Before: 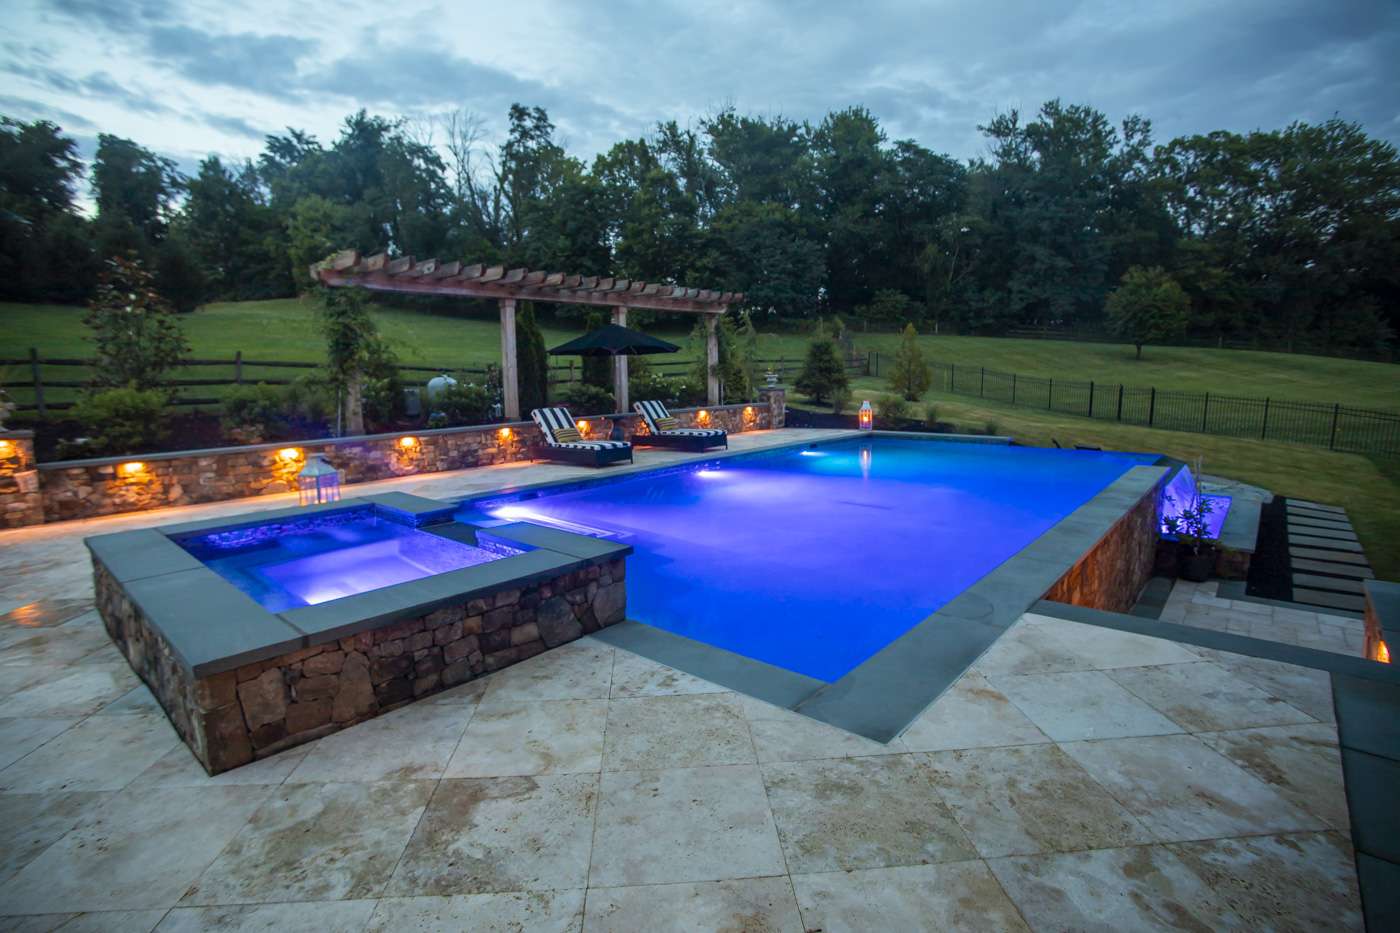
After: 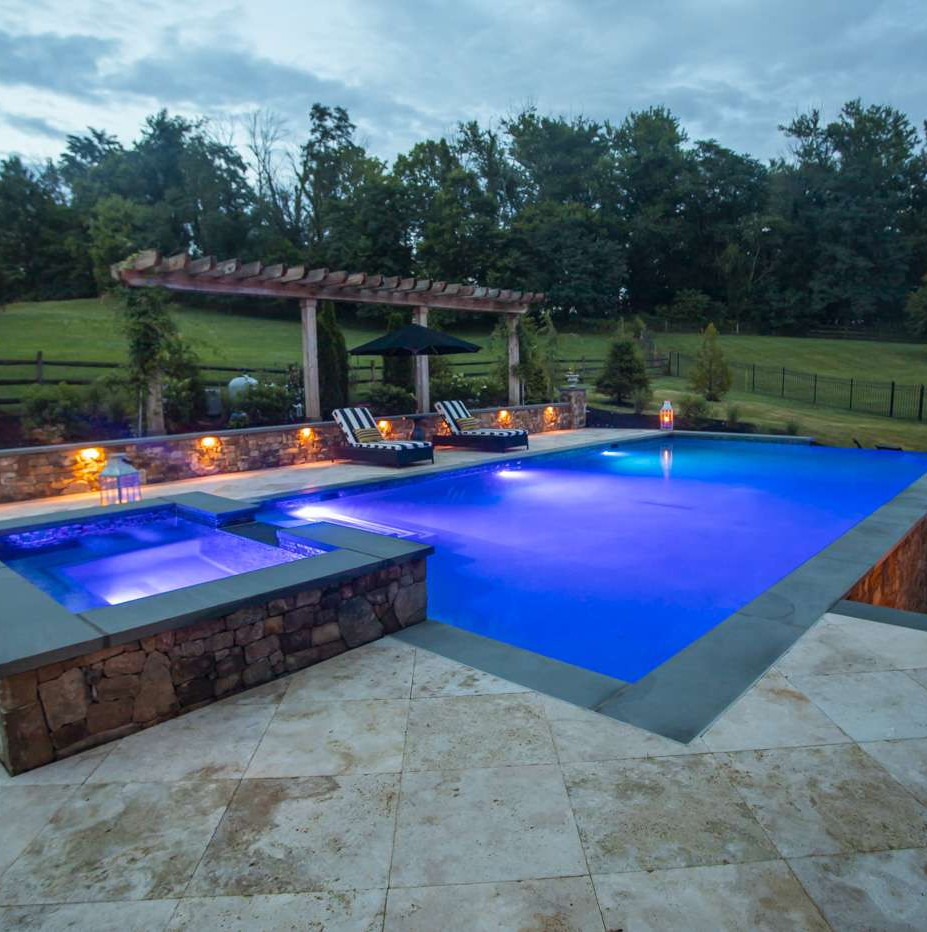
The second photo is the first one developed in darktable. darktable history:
crop and rotate: left 14.334%, right 19.401%
